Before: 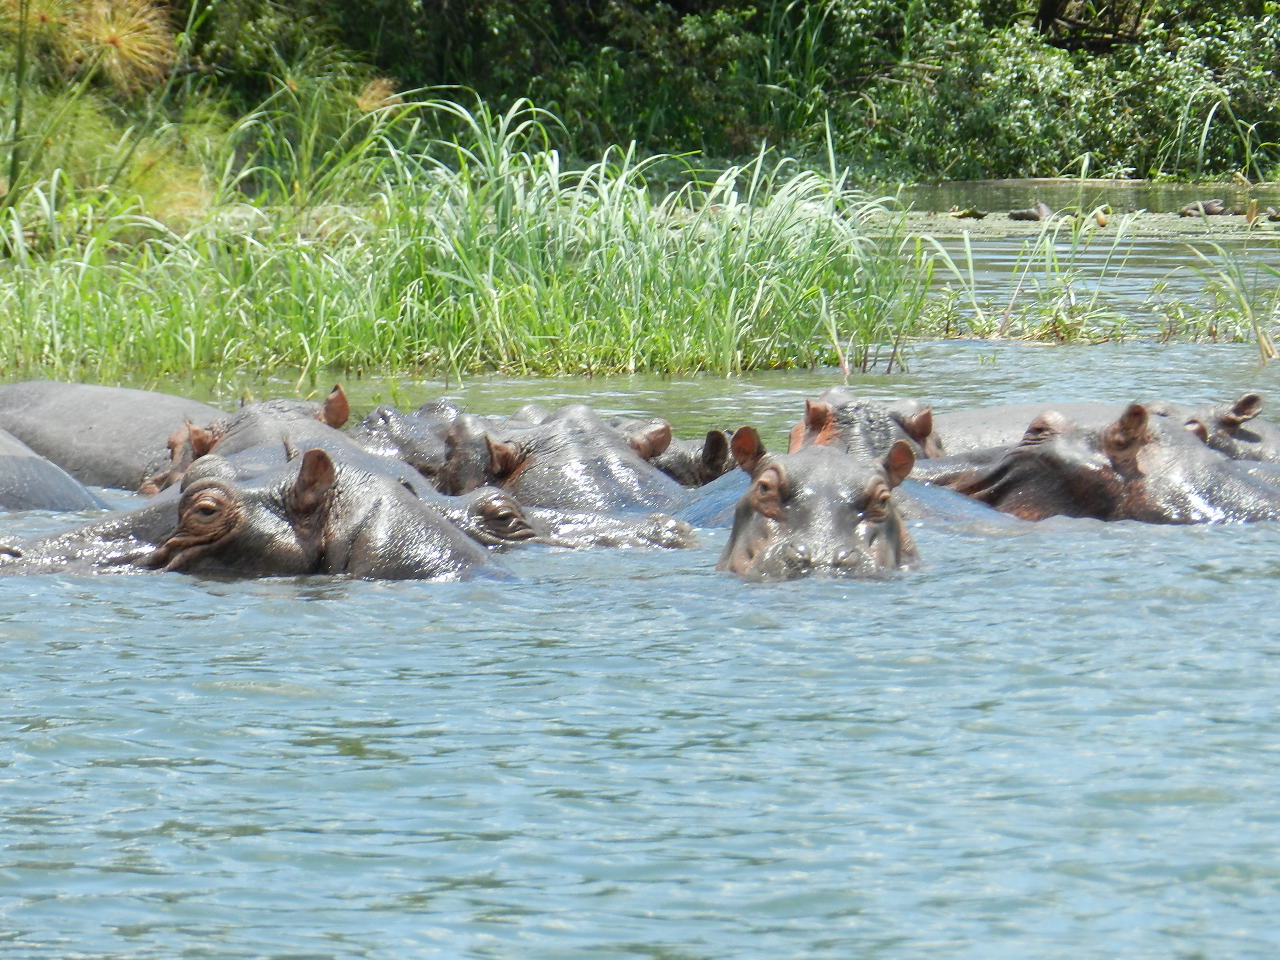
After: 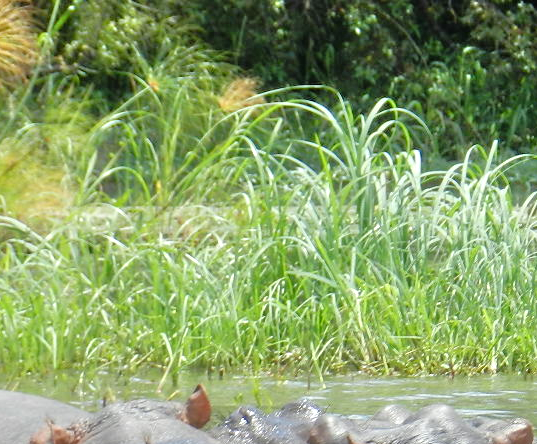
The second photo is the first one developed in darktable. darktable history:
tone equalizer: -7 EV 0.15 EV, -6 EV 0.6 EV, -5 EV 1.15 EV, -4 EV 1.33 EV, -3 EV 1.15 EV, -2 EV 0.6 EV, -1 EV 0.15 EV, mask exposure compensation -0.5 EV
white balance: red 1, blue 1
crop and rotate: left 10.817%, top 0.062%, right 47.194%, bottom 53.626%
